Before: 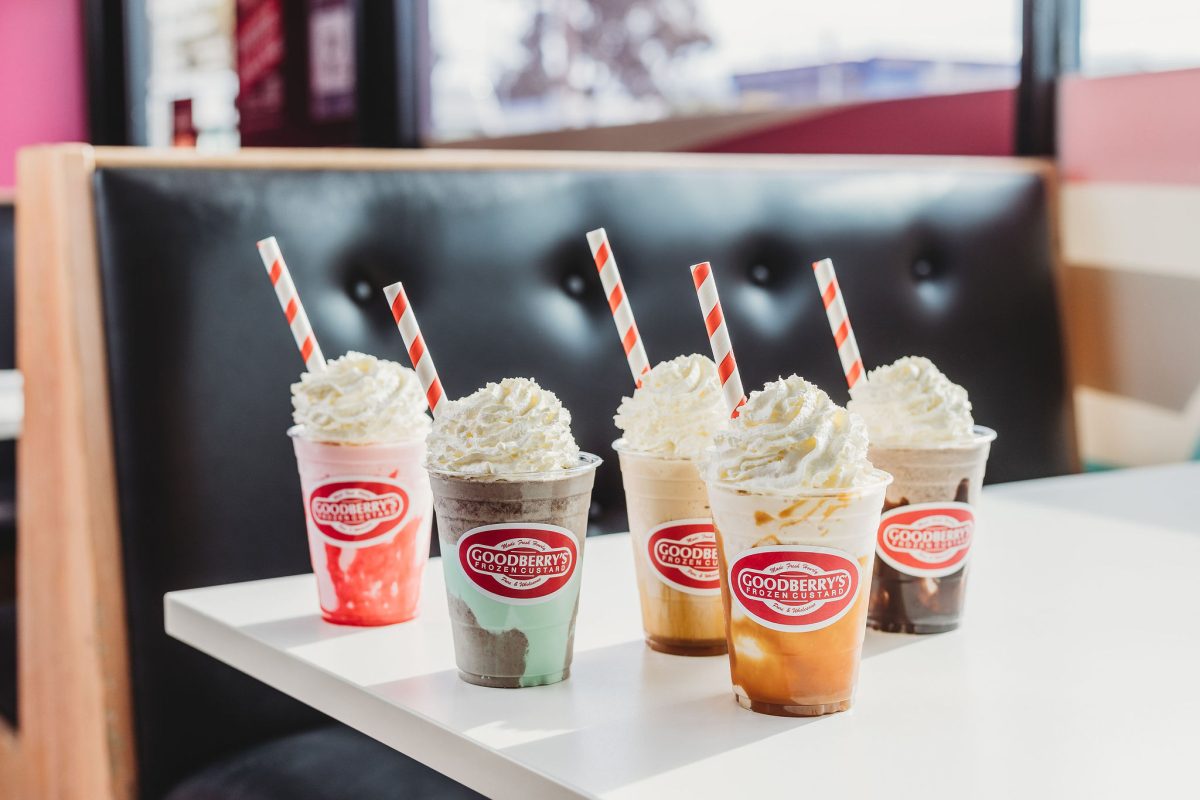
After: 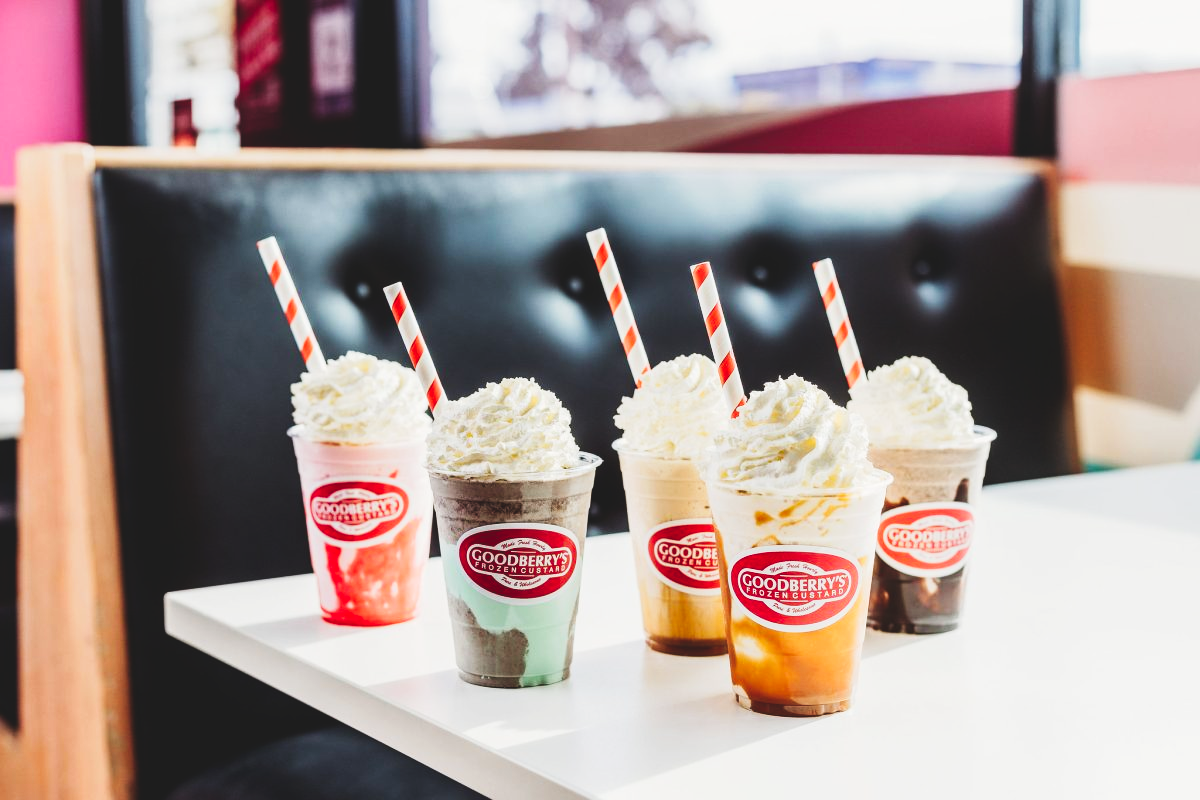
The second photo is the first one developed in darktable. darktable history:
tone curve: curves: ch0 [(0, 0) (0.003, 0.103) (0.011, 0.103) (0.025, 0.105) (0.044, 0.108) (0.069, 0.108) (0.1, 0.111) (0.136, 0.121) (0.177, 0.145) (0.224, 0.174) (0.277, 0.223) (0.335, 0.289) (0.399, 0.374) (0.468, 0.47) (0.543, 0.579) (0.623, 0.687) (0.709, 0.787) (0.801, 0.879) (0.898, 0.942) (1, 1)], preserve colors none
